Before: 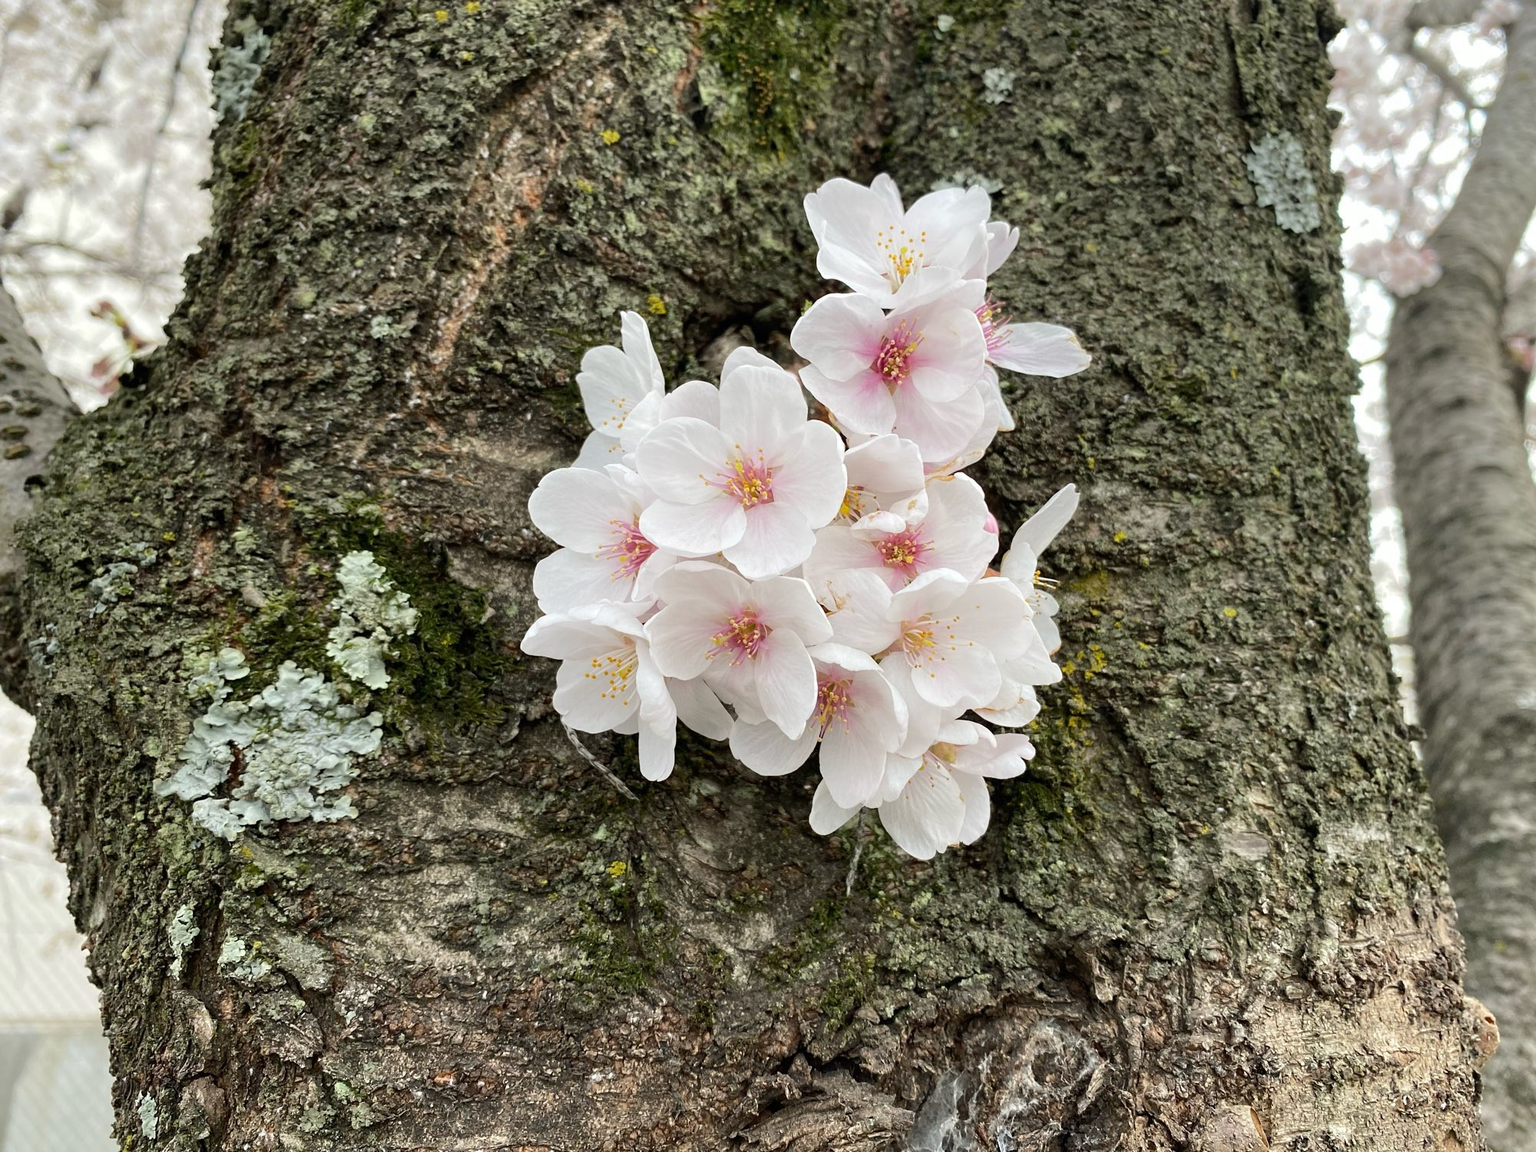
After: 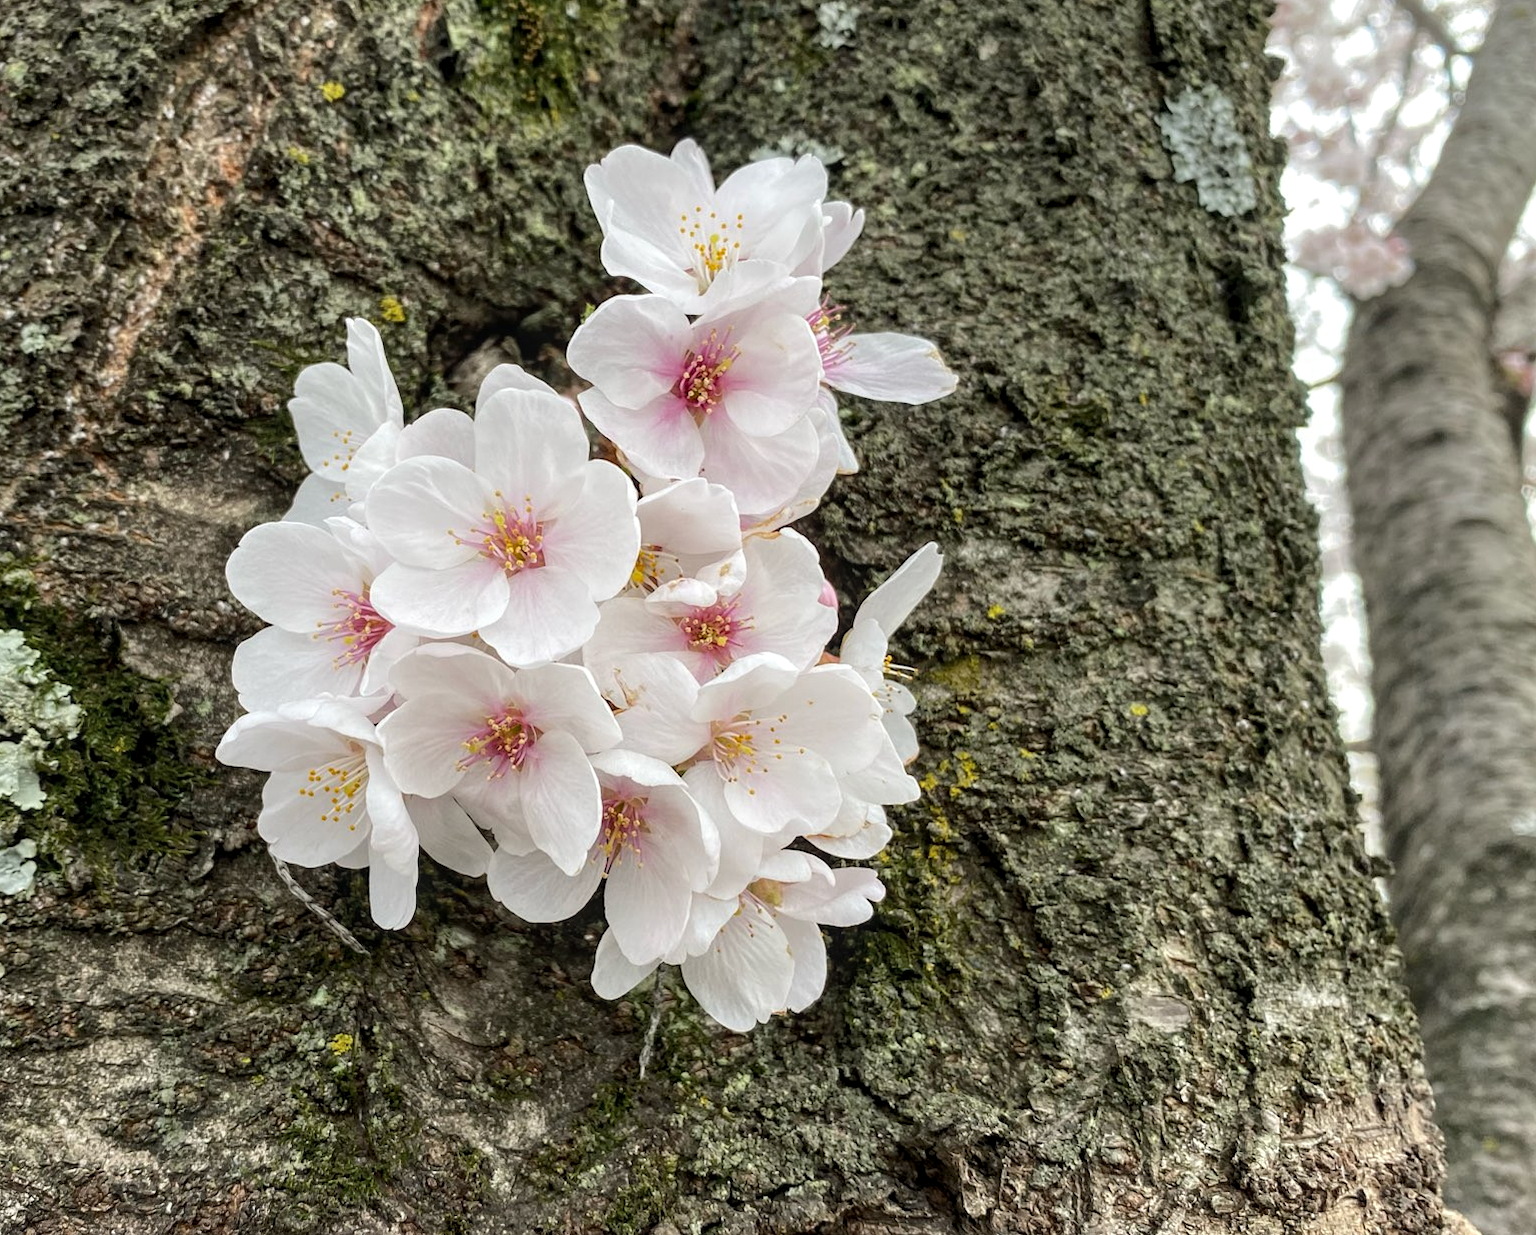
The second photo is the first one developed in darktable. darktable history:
local contrast: on, module defaults
crop: left 23.146%, top 5.842%, bottom 11.703%
